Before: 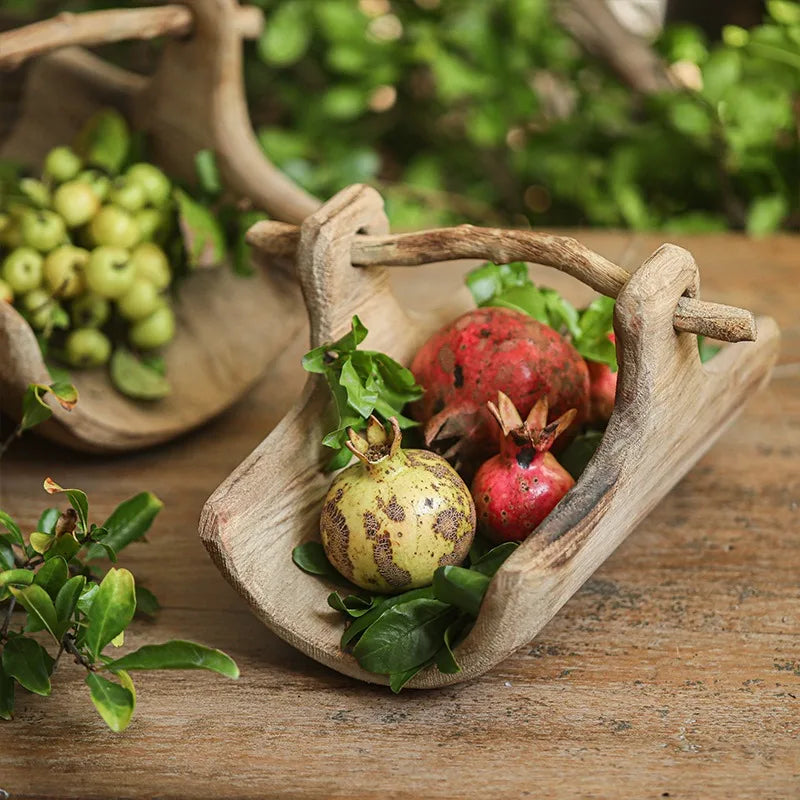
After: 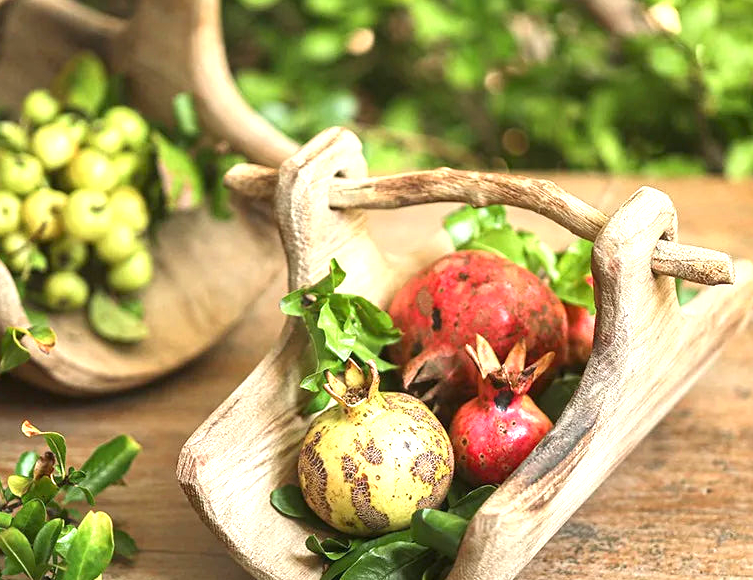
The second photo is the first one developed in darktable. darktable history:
crop: left 2.785%, top 7.138%, right 3.067%, bottom 20.334%
exposure: exposure 1.231 EV, compensate highlight preservation false
